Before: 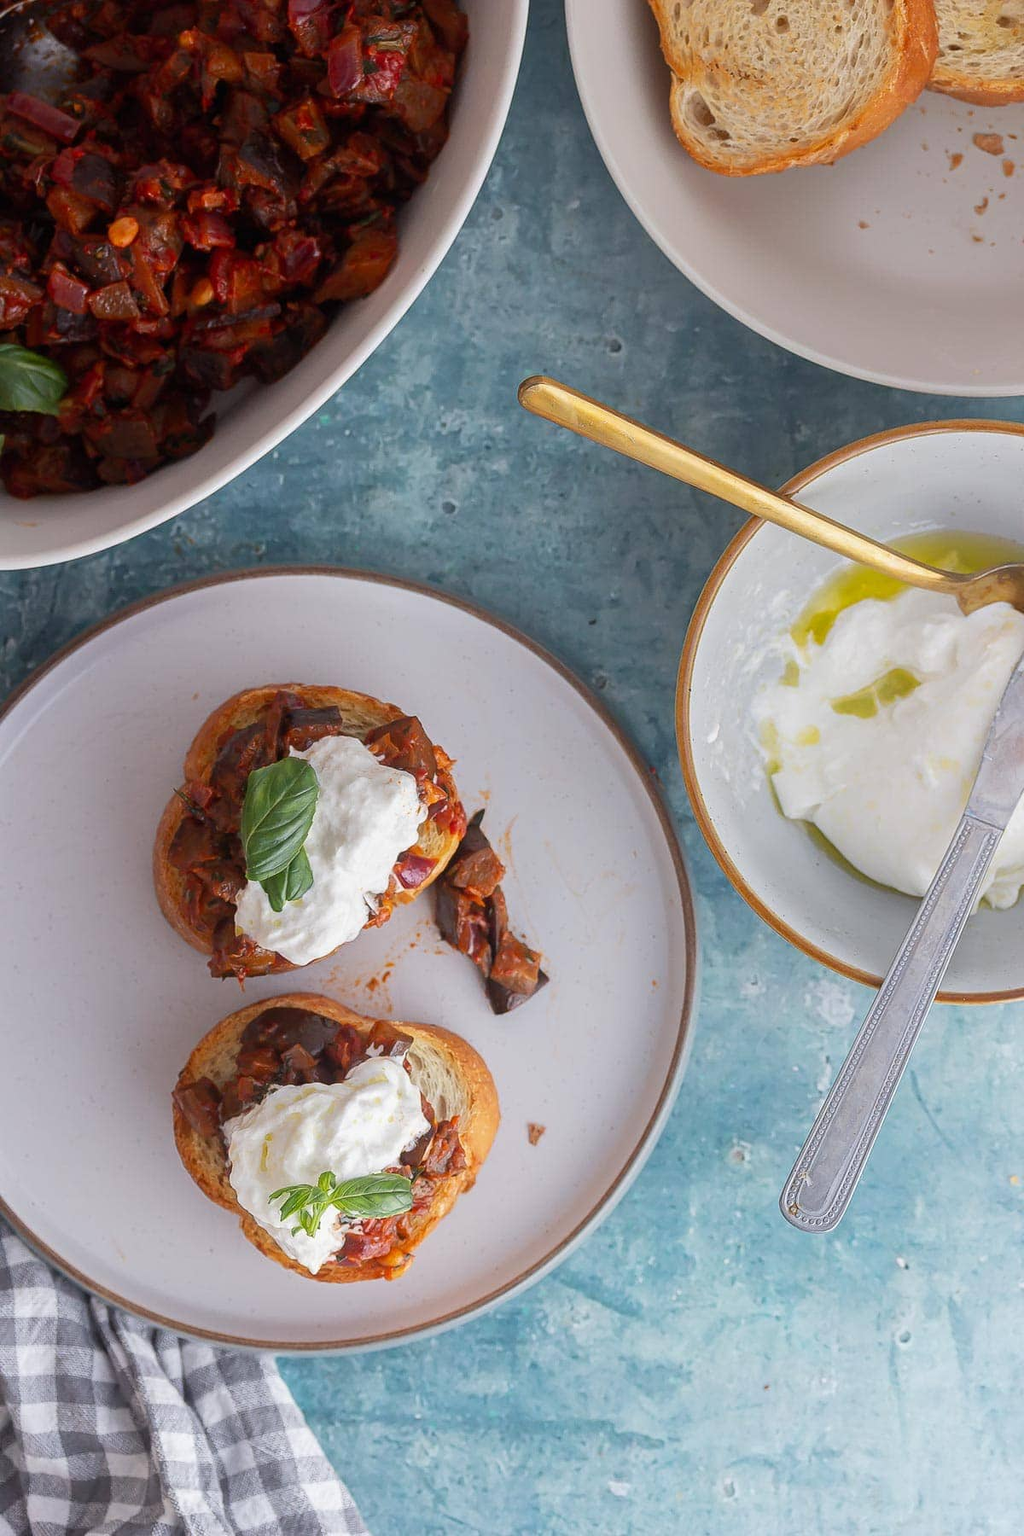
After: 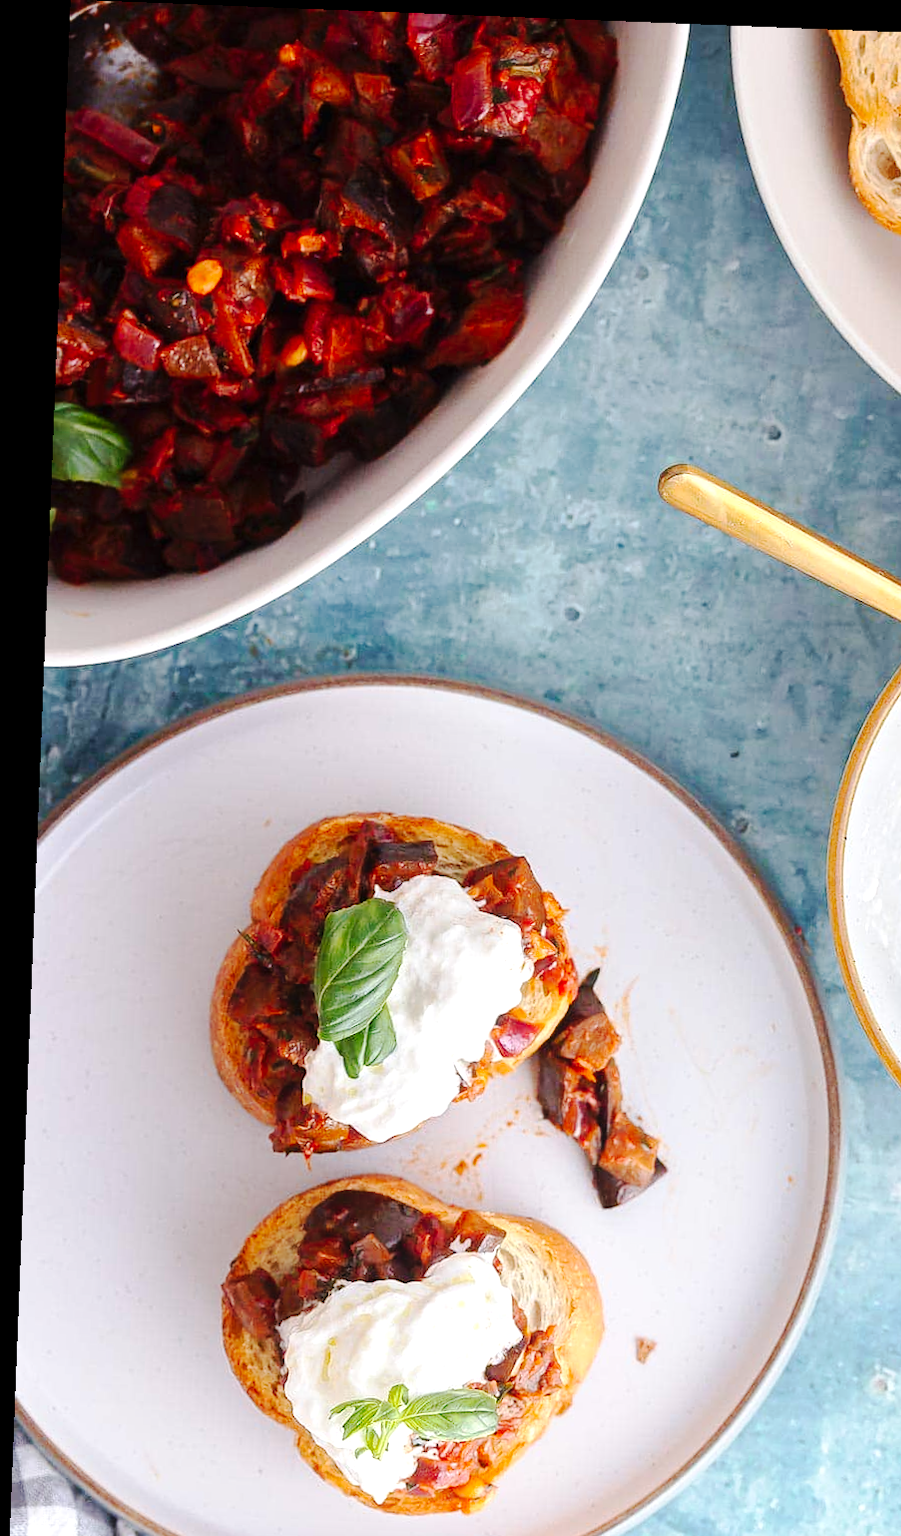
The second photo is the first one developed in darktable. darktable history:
crop: right 28.885%, bottom 16.626%
exposure: exposure 0.64 EV, compensate highlight preservation false
tone curve: curves: ch0 [(0, 0) (0.003, 0.002) (0.011, 0.009) (0.025, 0.018) (0.044, 0.03) (0.069, 0.043) (0.1, 0.057) (0.136, 0.079) (0.177, 0.125) (0.224, 0.178) (0.277, 0.255) (0.335, 0.341) (0.399, 0.443) (0.468, 0.553) (0.543, 0.644) (0.623, 0.718) (0.709, 0.779) (0.801, 0.849) (0.898, 0.929) (1, 1)], preserve colors none
rotate and perspective: rotation 2.27°, automatic cropping off
